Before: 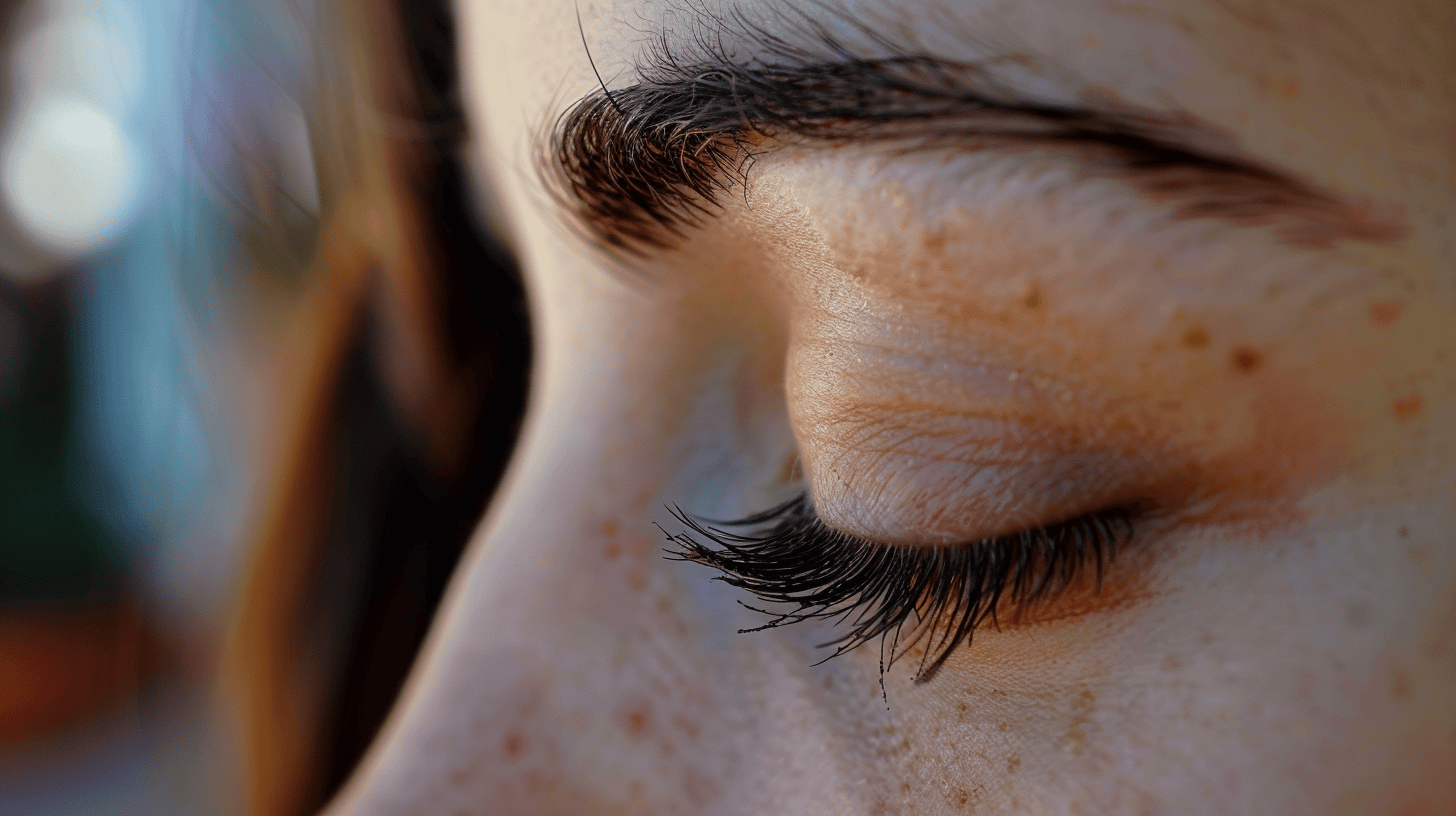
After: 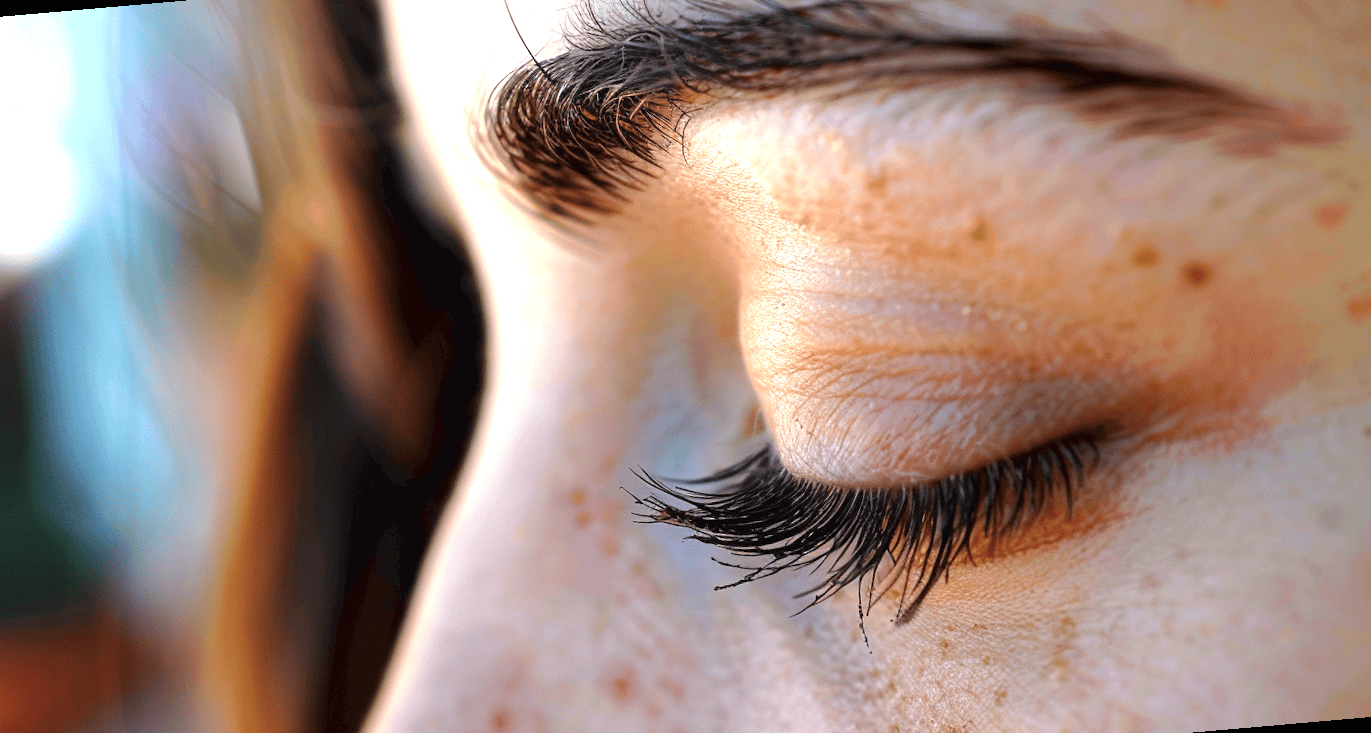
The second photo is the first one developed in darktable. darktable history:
color balance rgb: on, module defaults
rotate and perspective: rotation -5°, crop left 0.05, crop right 0.952, crop top 0.11, crop bottom 0.89
exposure: black level correction 0, exposure 1.3 EV, compensate exposure bias true, compensate highlight preservation false
